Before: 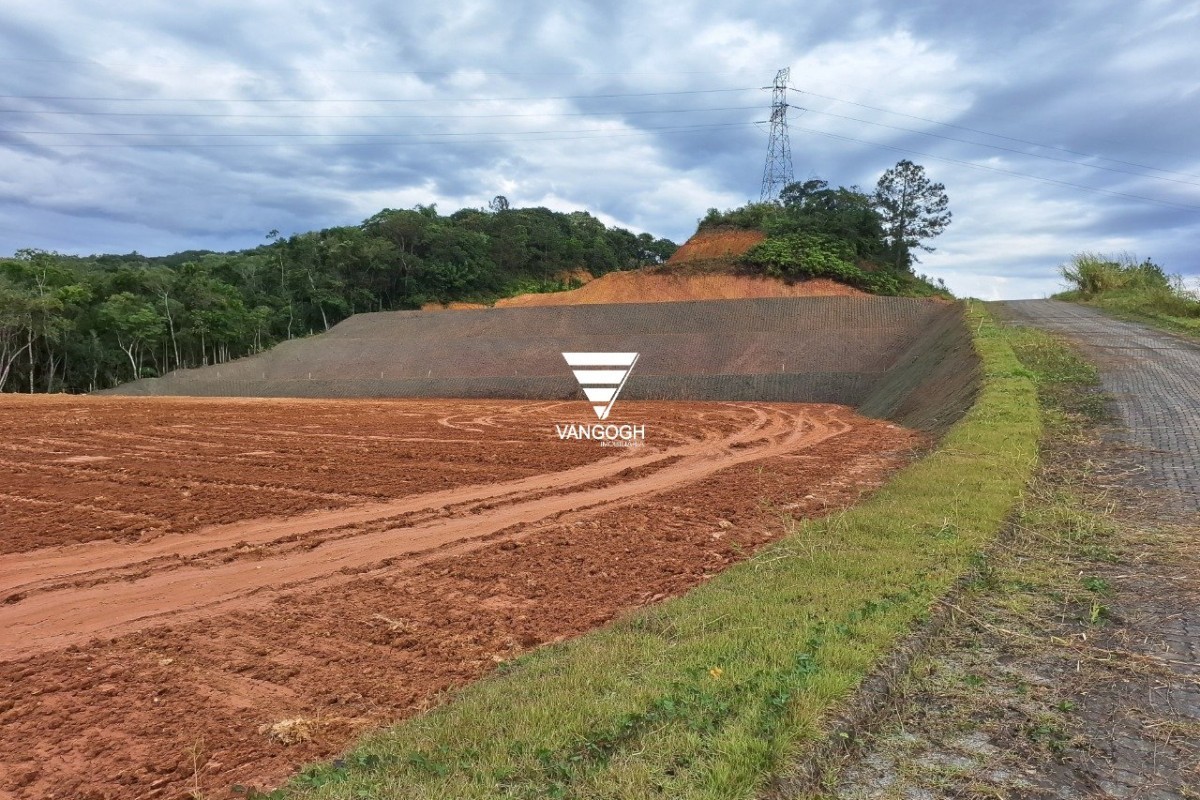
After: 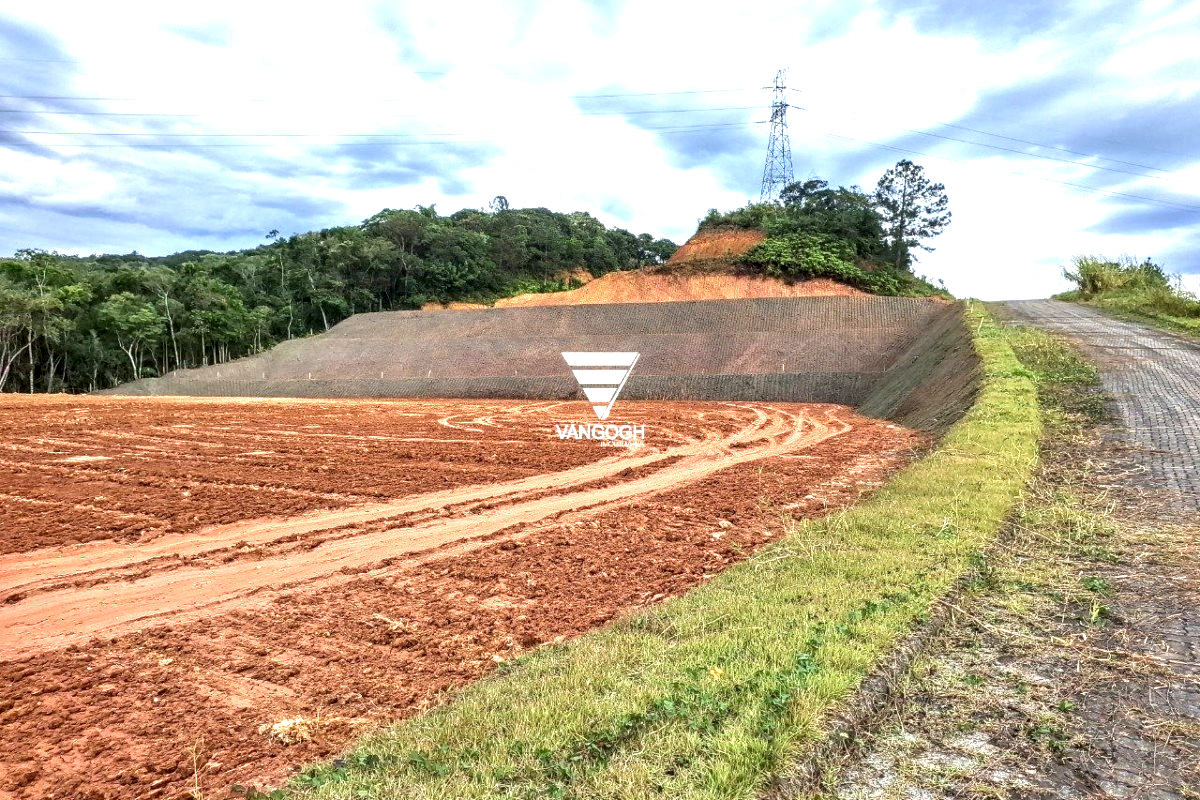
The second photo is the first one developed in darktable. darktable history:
vignetting: fall-off radius 46.28%, brightness -0.234, saturation 0.153, dithering 8-bit output, unbound false
exposure: exposure 1.001 EV, compensate exposure bias true, compensate highlight preservation false
local contrast: highlights 60%, shadows 63%, detail 160%
